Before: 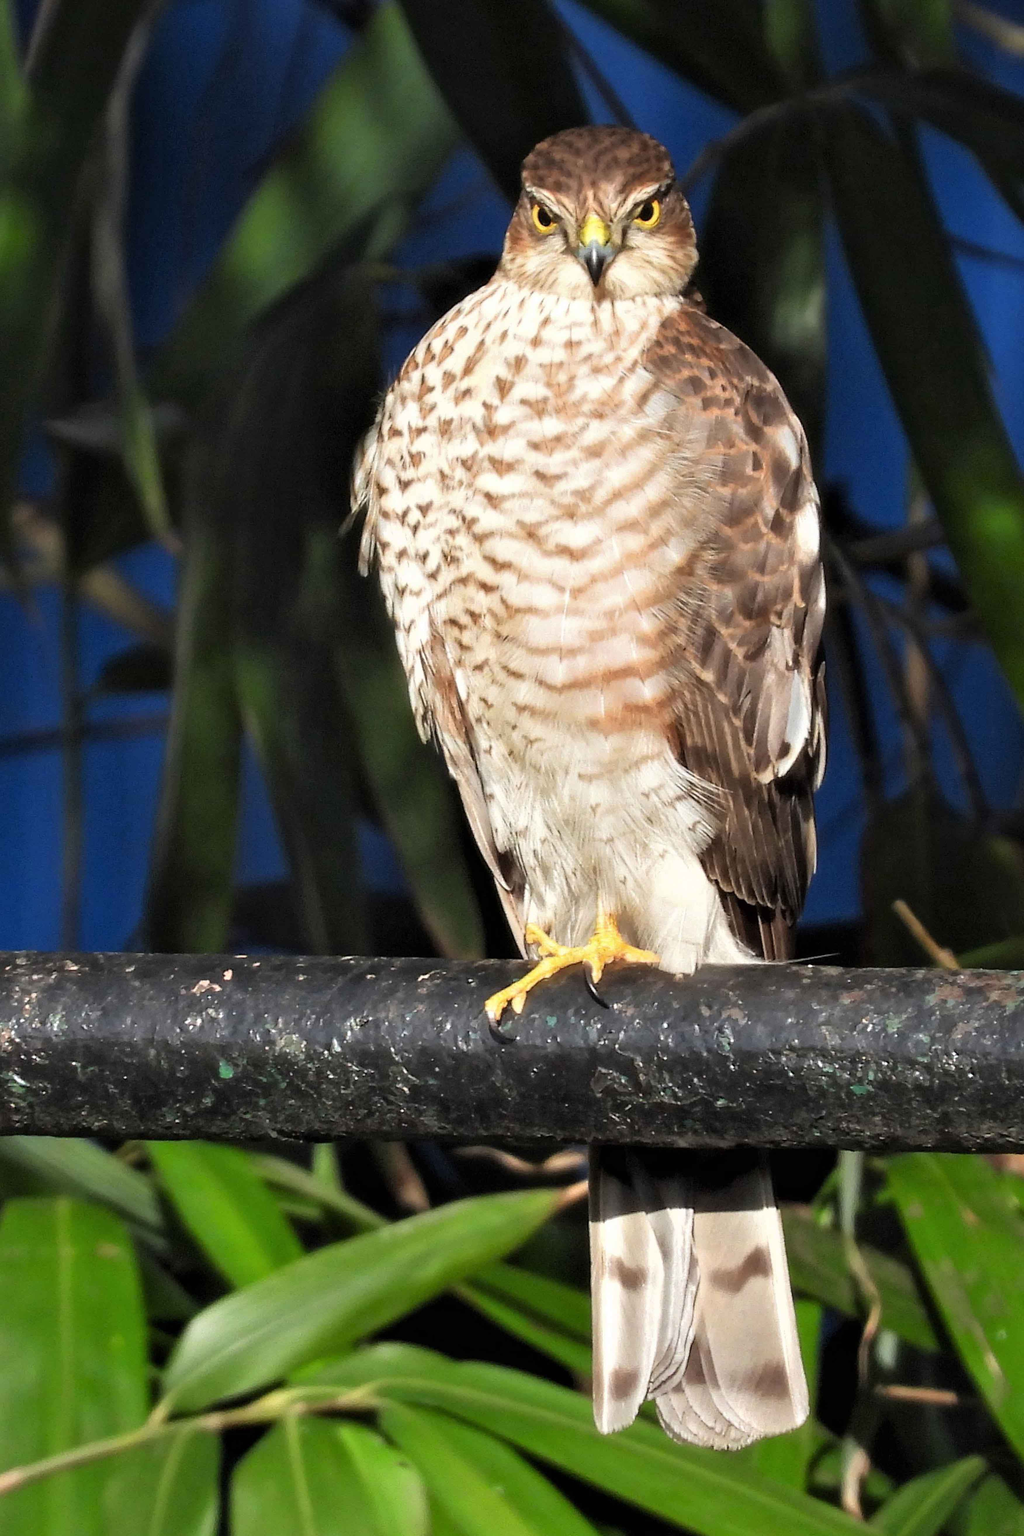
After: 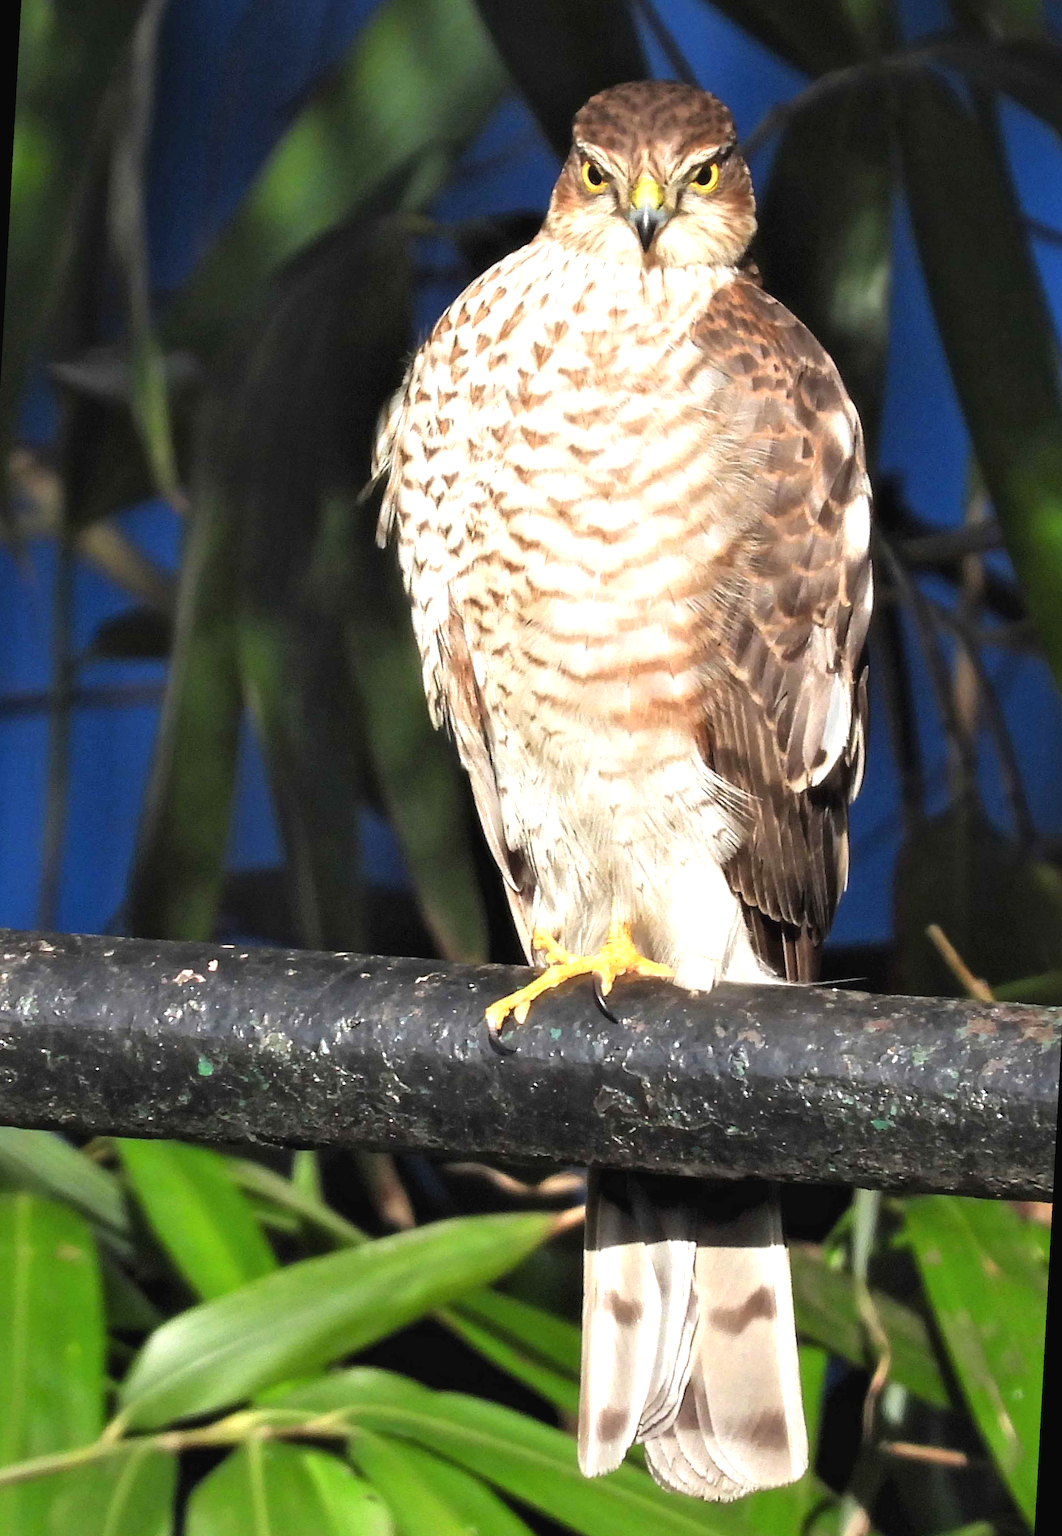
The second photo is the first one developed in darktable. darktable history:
crop and rotate: angle -3.12°, left 5.355%, top 5.215%, right 4.739%, bottom 4.363%
exposure: black level correction -0.002, exposure 0.533 EV, compensate highlight preservation false
